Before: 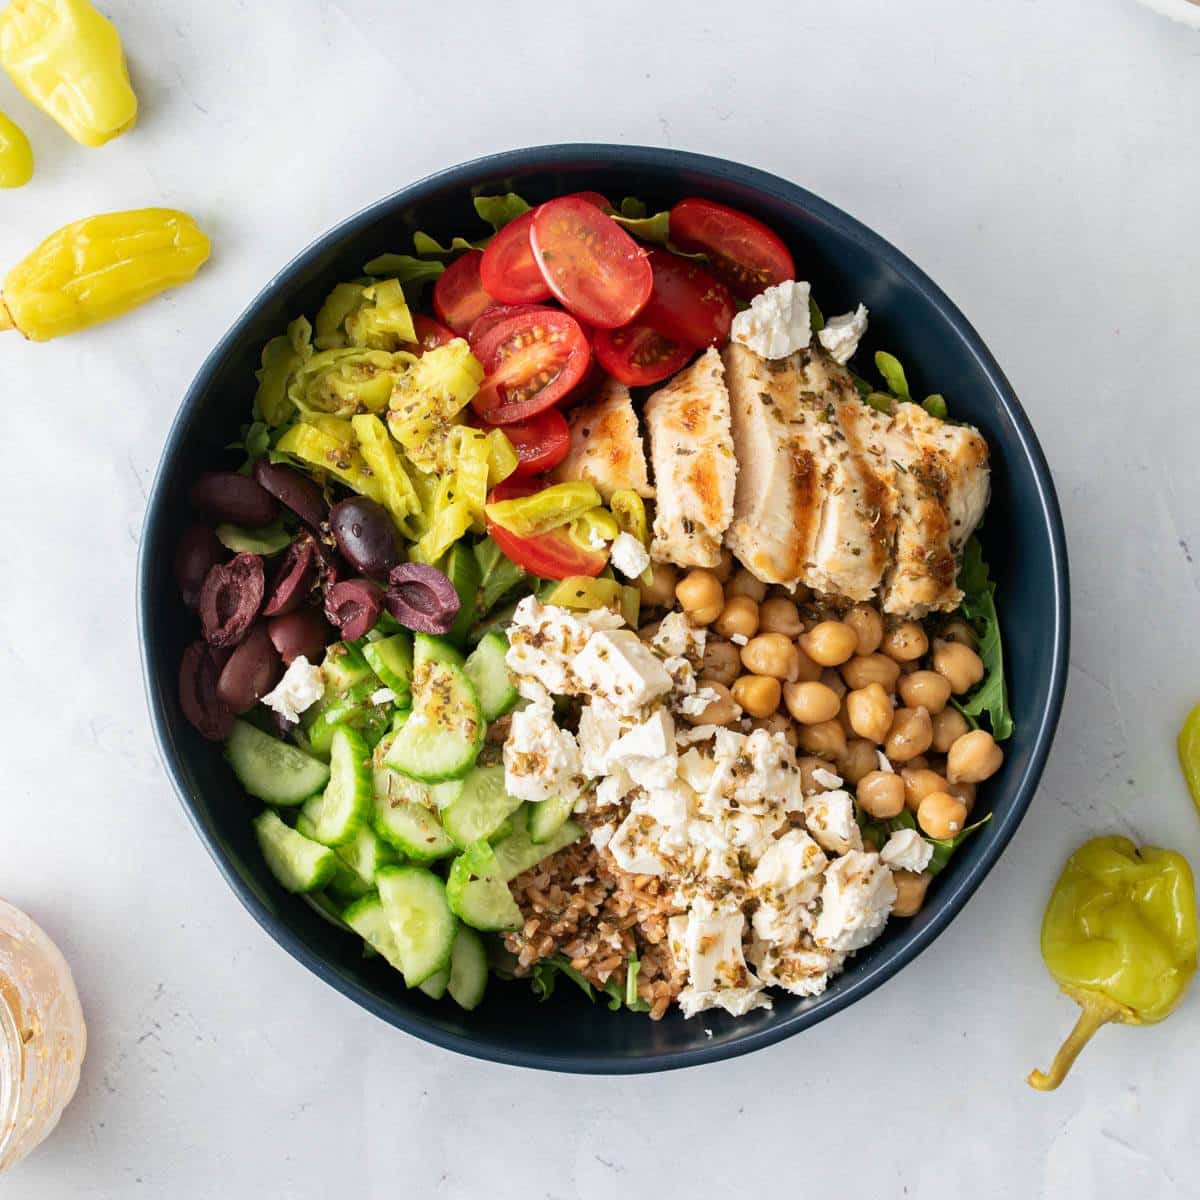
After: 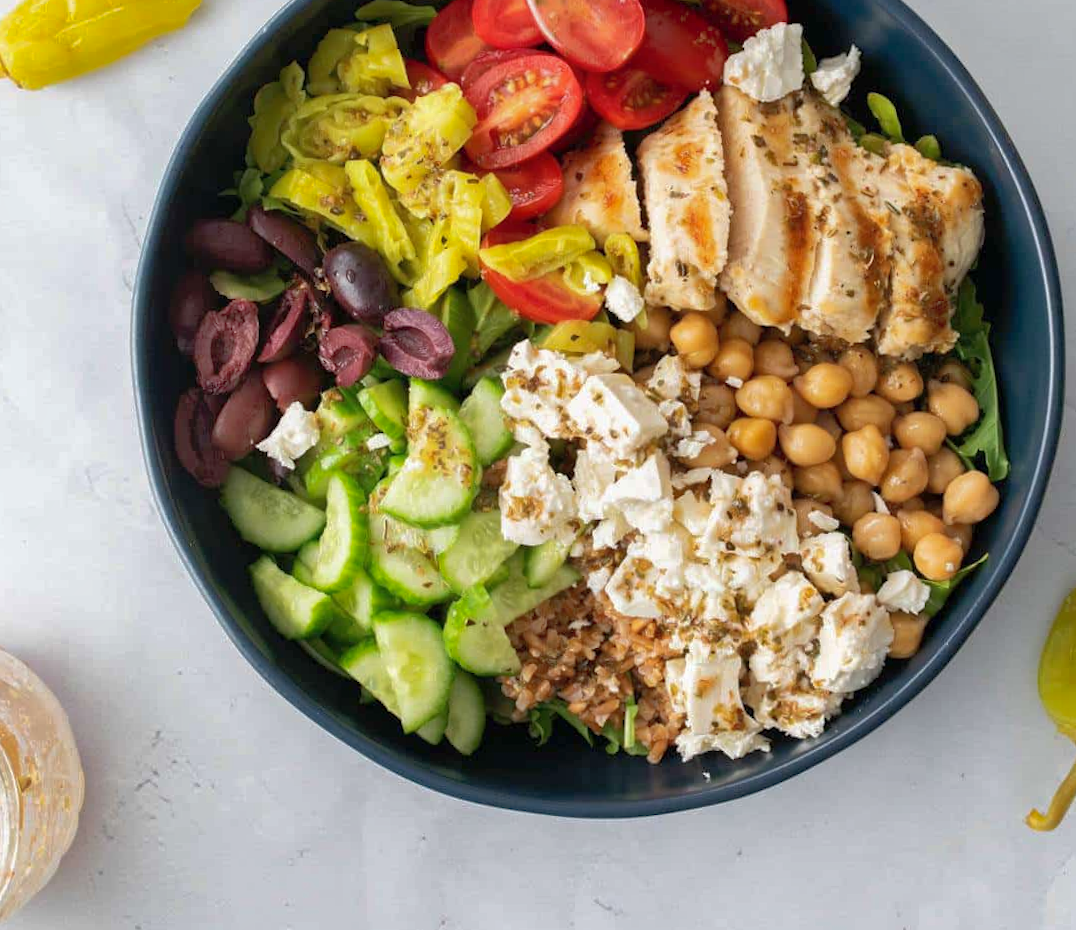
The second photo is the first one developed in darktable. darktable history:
crop: top 20.916%, right 9.437%, bottom 0.316%
shadows and highlights: on, module defaults
rotate and perspective: rotation -0.45°, automatic cropping original format, crop left 0.008, crop right 0.992, crop top 0.012, crop bottom 0.988
